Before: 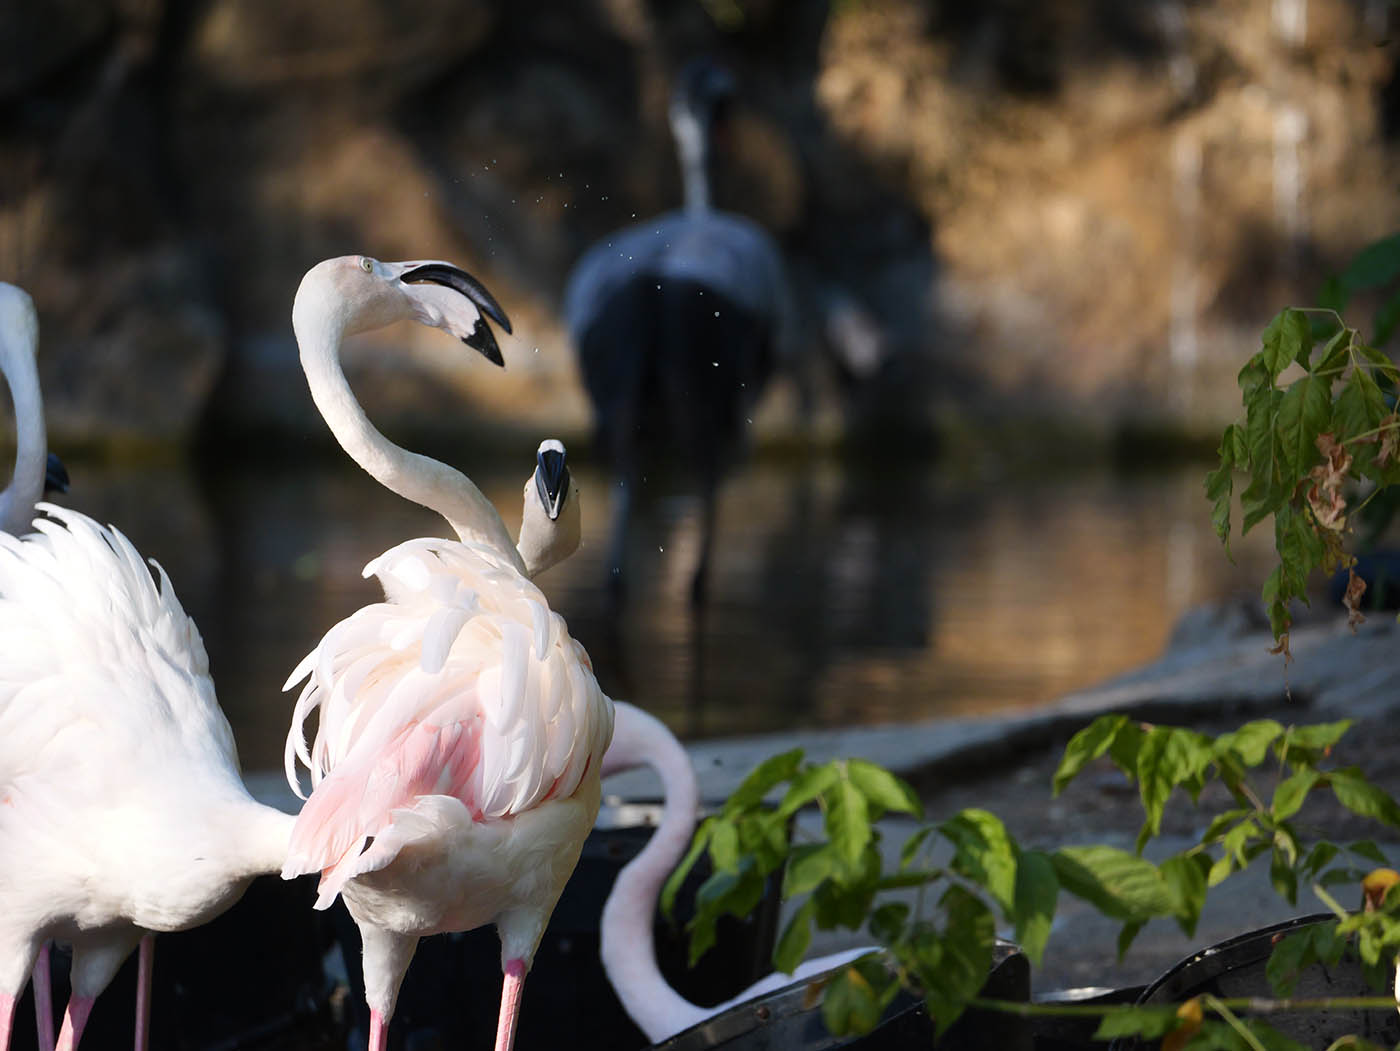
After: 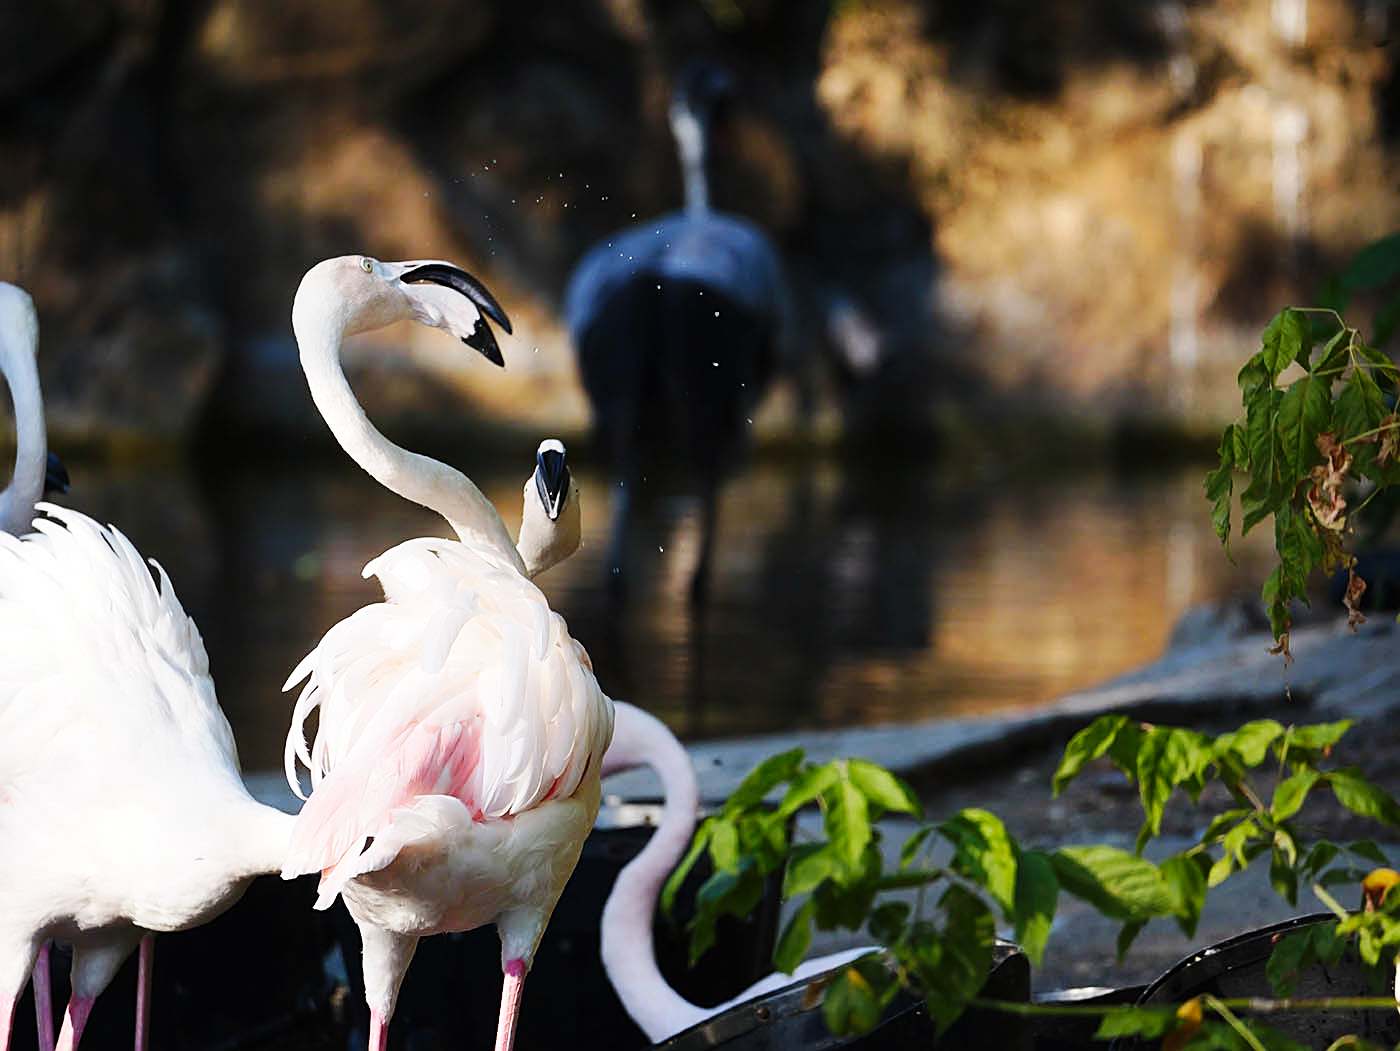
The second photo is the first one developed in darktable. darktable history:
sharpen: on, module defaults
base curve: curves: ch0 [(0, 0) (0.032, 0.025) (0.121, 0.166) (0.206, 0.329) (0.605, 0.79) (1, 1)], preserve colors none
